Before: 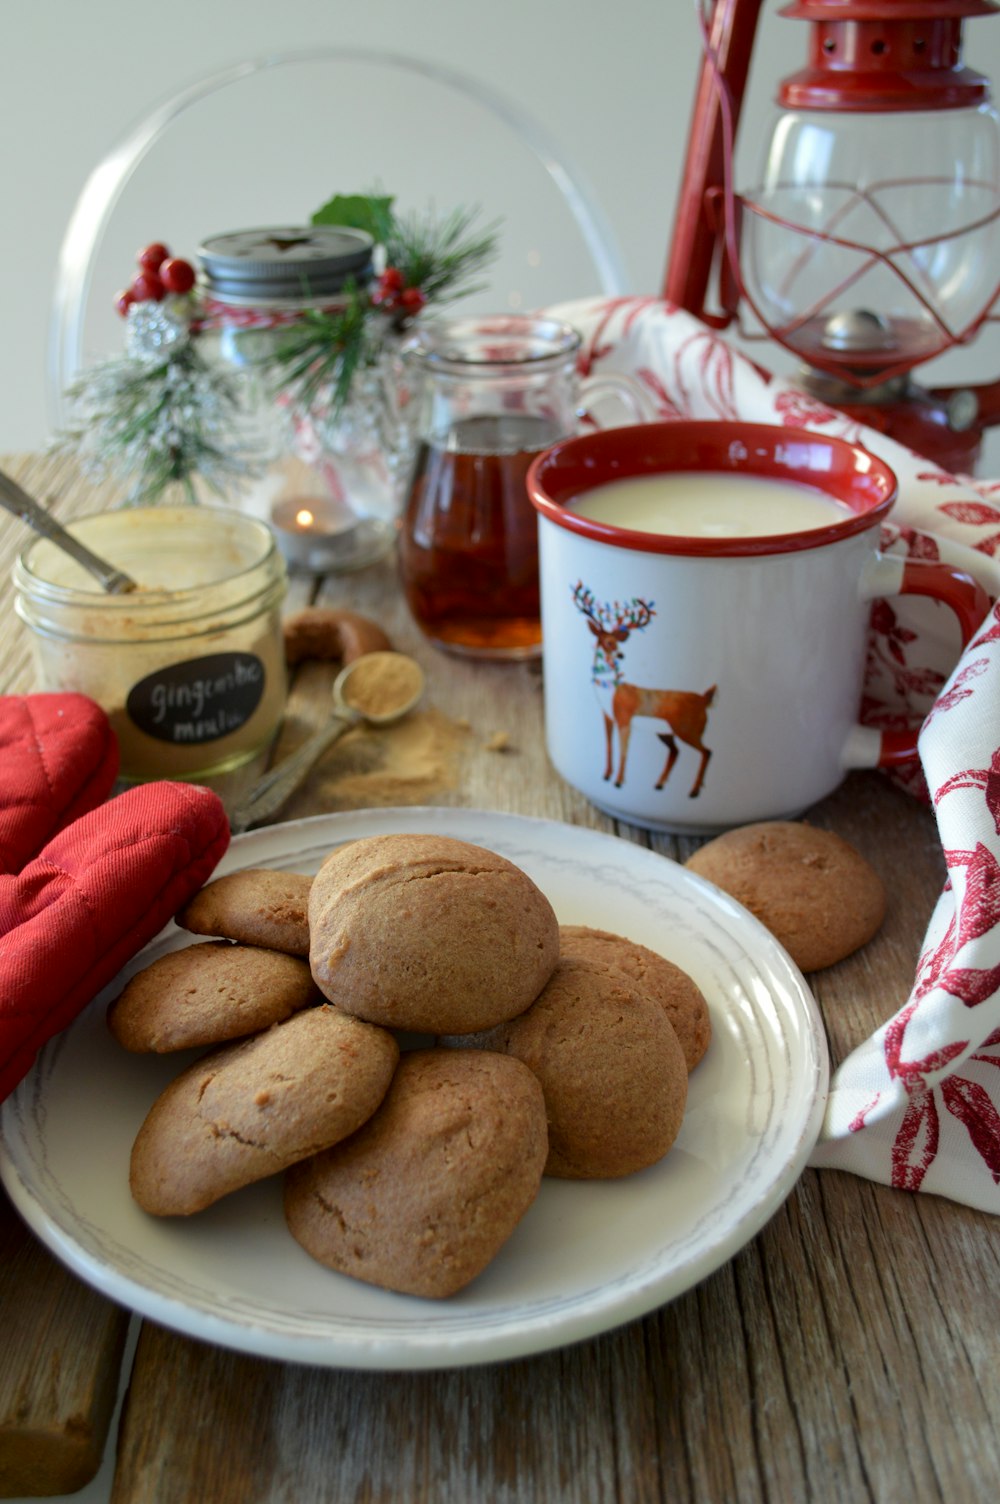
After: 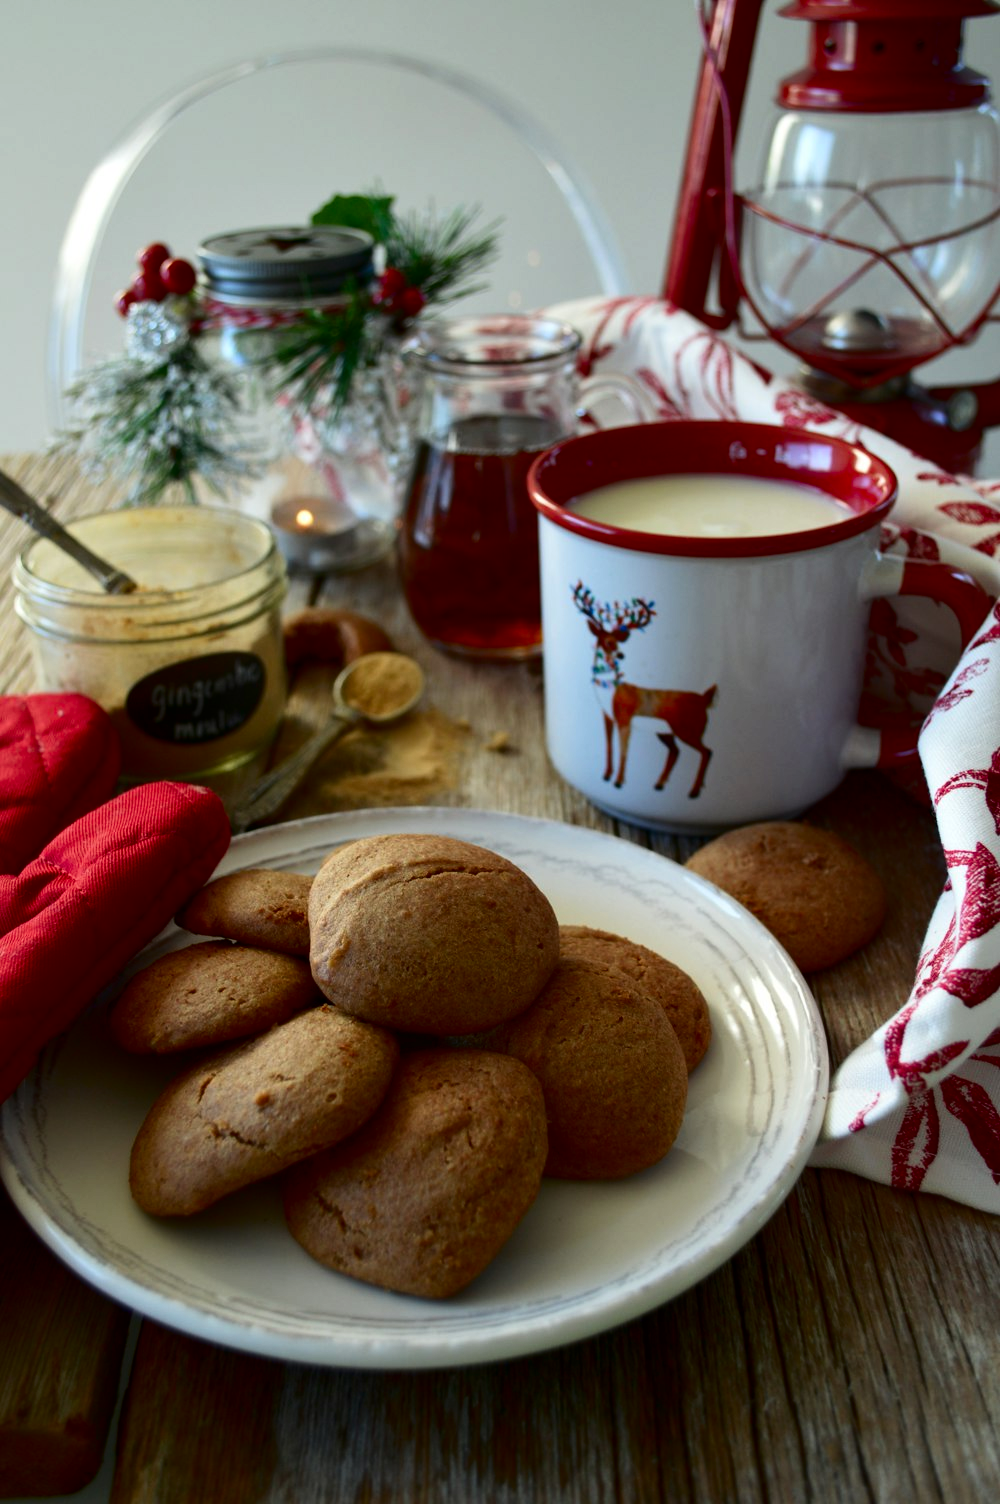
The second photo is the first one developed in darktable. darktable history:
contrast brightness saturation: contrast 0.195, brightness -0.231, saturation 0.119
